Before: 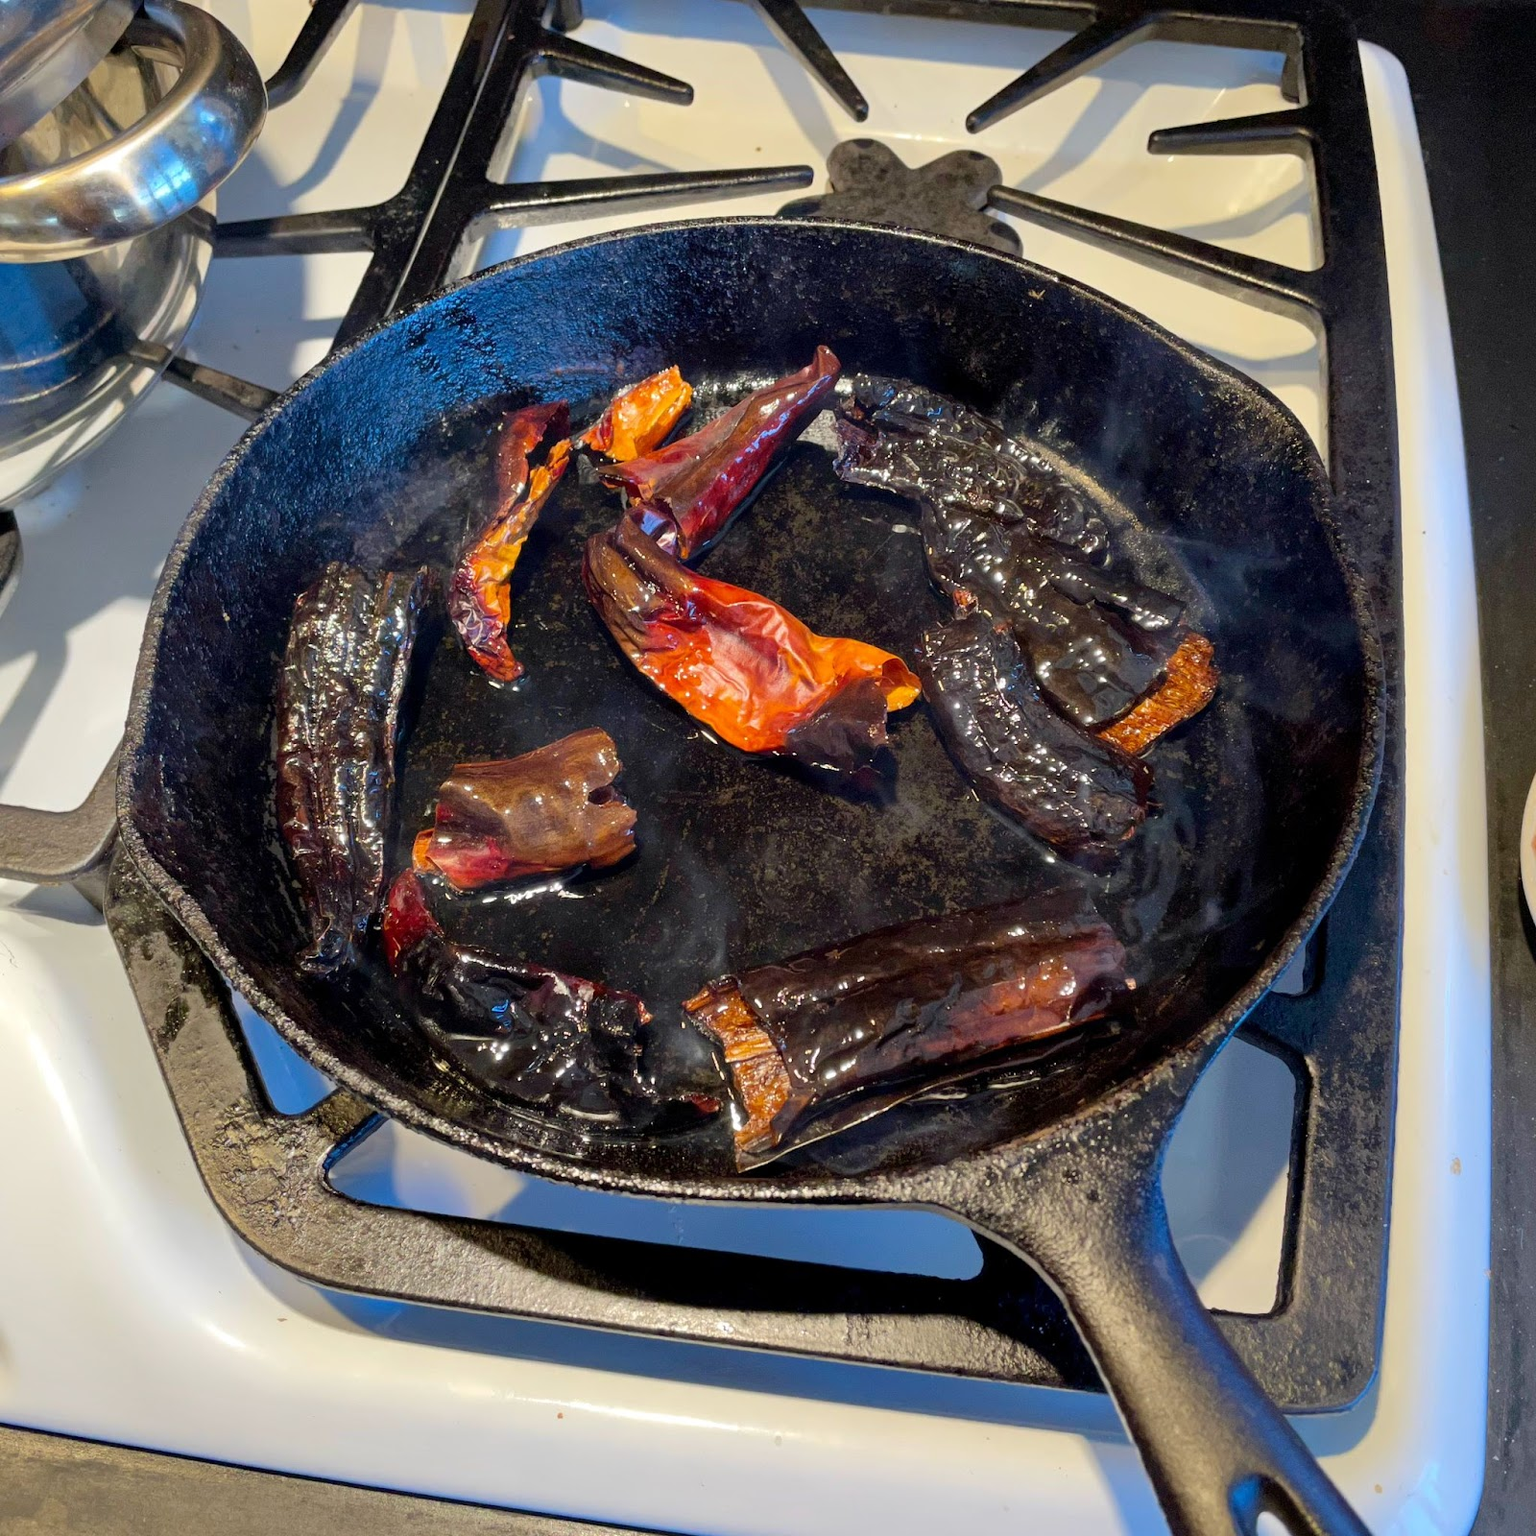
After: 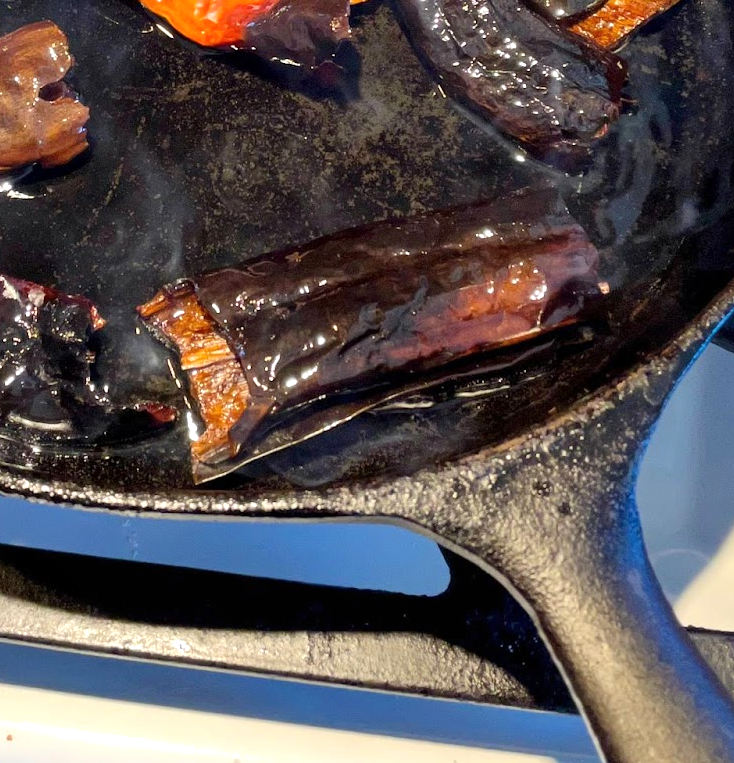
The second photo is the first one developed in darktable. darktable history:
crop: left 35.914%, top 46.075%, right 18.163%, bottom 6.201%
local contrast: mode bilateral grid, contrast 11, coarseness 25, detail 115%, midtone range 0.2
exposure: black level correction 0, exposure 0.397 EV, compensate highlight preservation false
